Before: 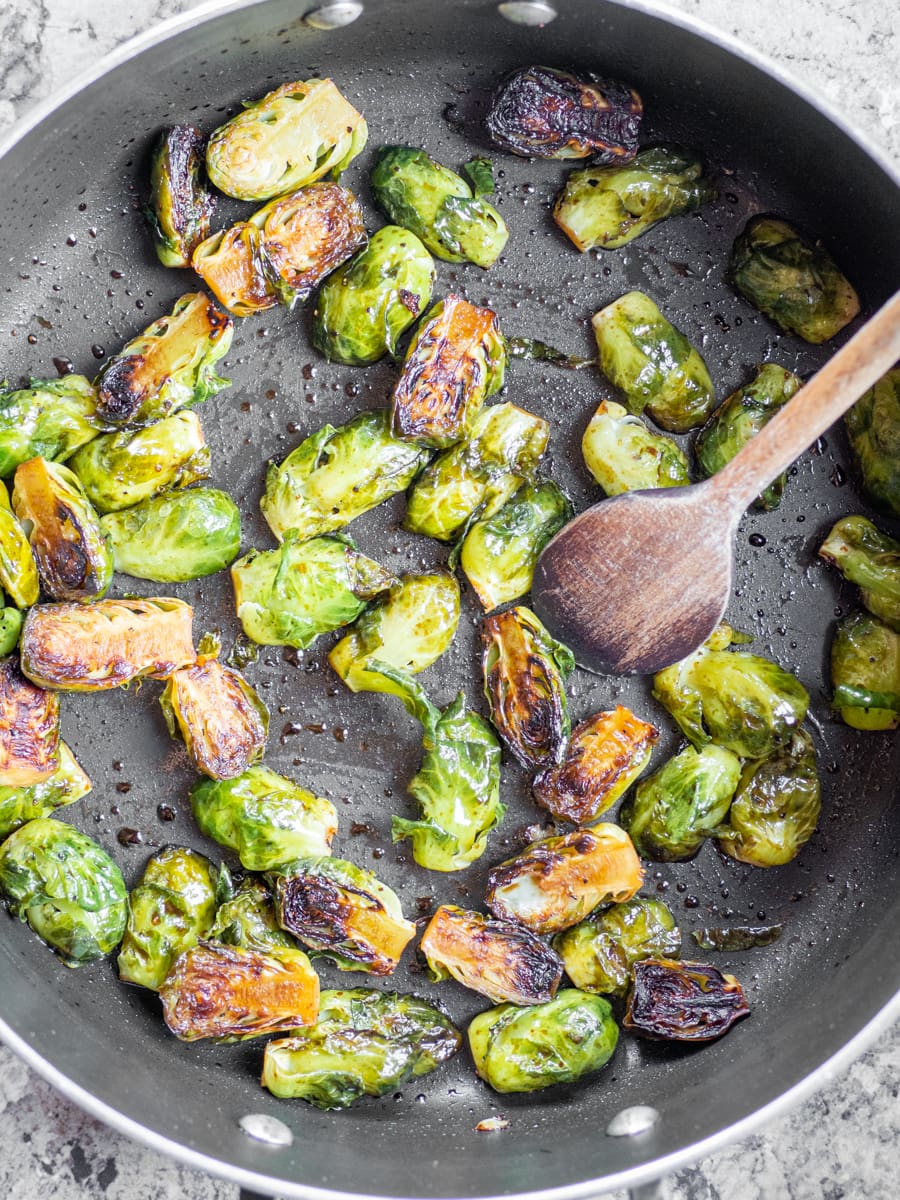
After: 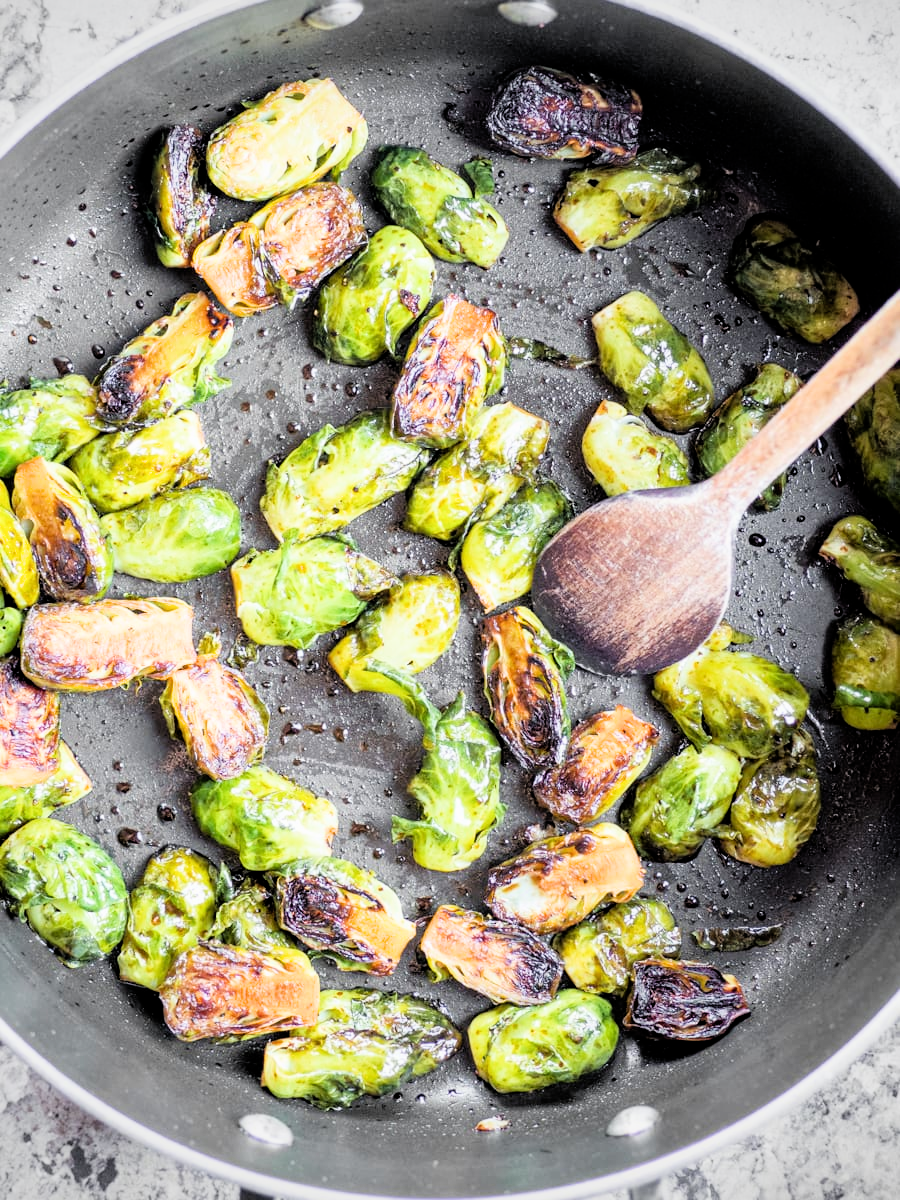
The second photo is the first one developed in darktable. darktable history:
vignetting: fall-off start 100.8%, fall-off radius 72.09%, width/height ratio 1.178
tone equalizer: -8 EV -0.751 EV, -7 EV -0.706 EV, -6 EV -0.616 EV, -5 EV -0.378 EV, -3 EV 0.402 EV, -2 EV 0.6 EV, -1 EV 0.685 EV, +0 EV 0.757 EV
filmic rgb: middle gray luminance 9.08%, black relative exposure -10.63 EV, white relative exposure 3.44 EV, target black luminance 0%, hardness 6, latitude 59.51%, contrast 1.087, highlights saturation mix 5.36%, shadows ↔ highlights balance 29.22%
